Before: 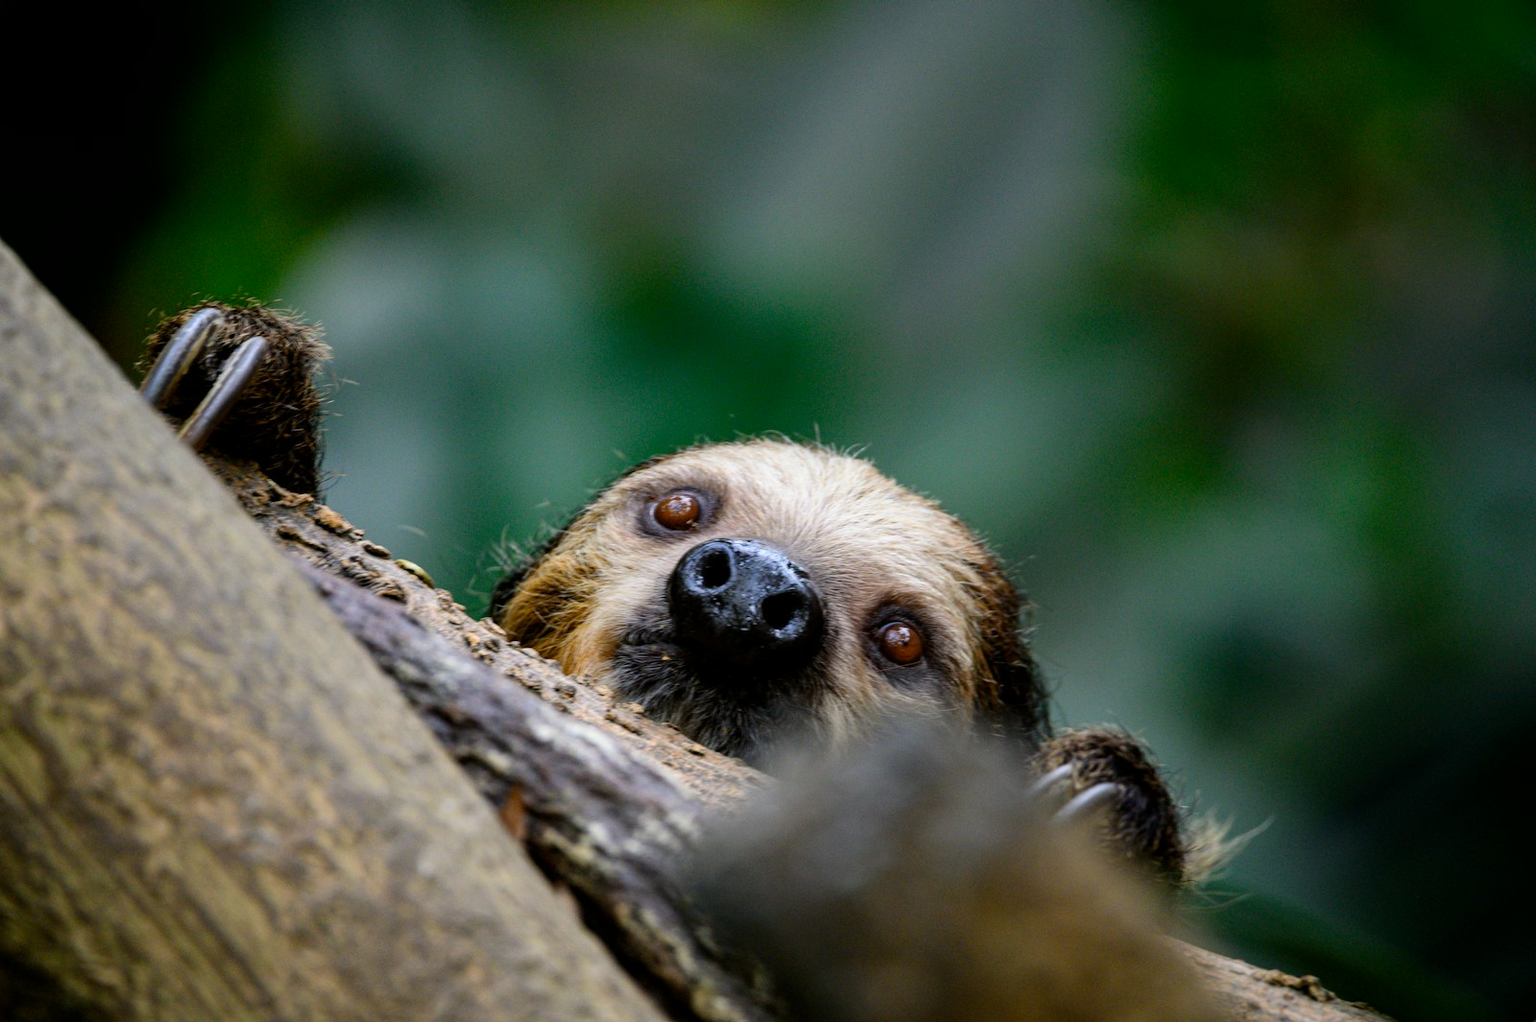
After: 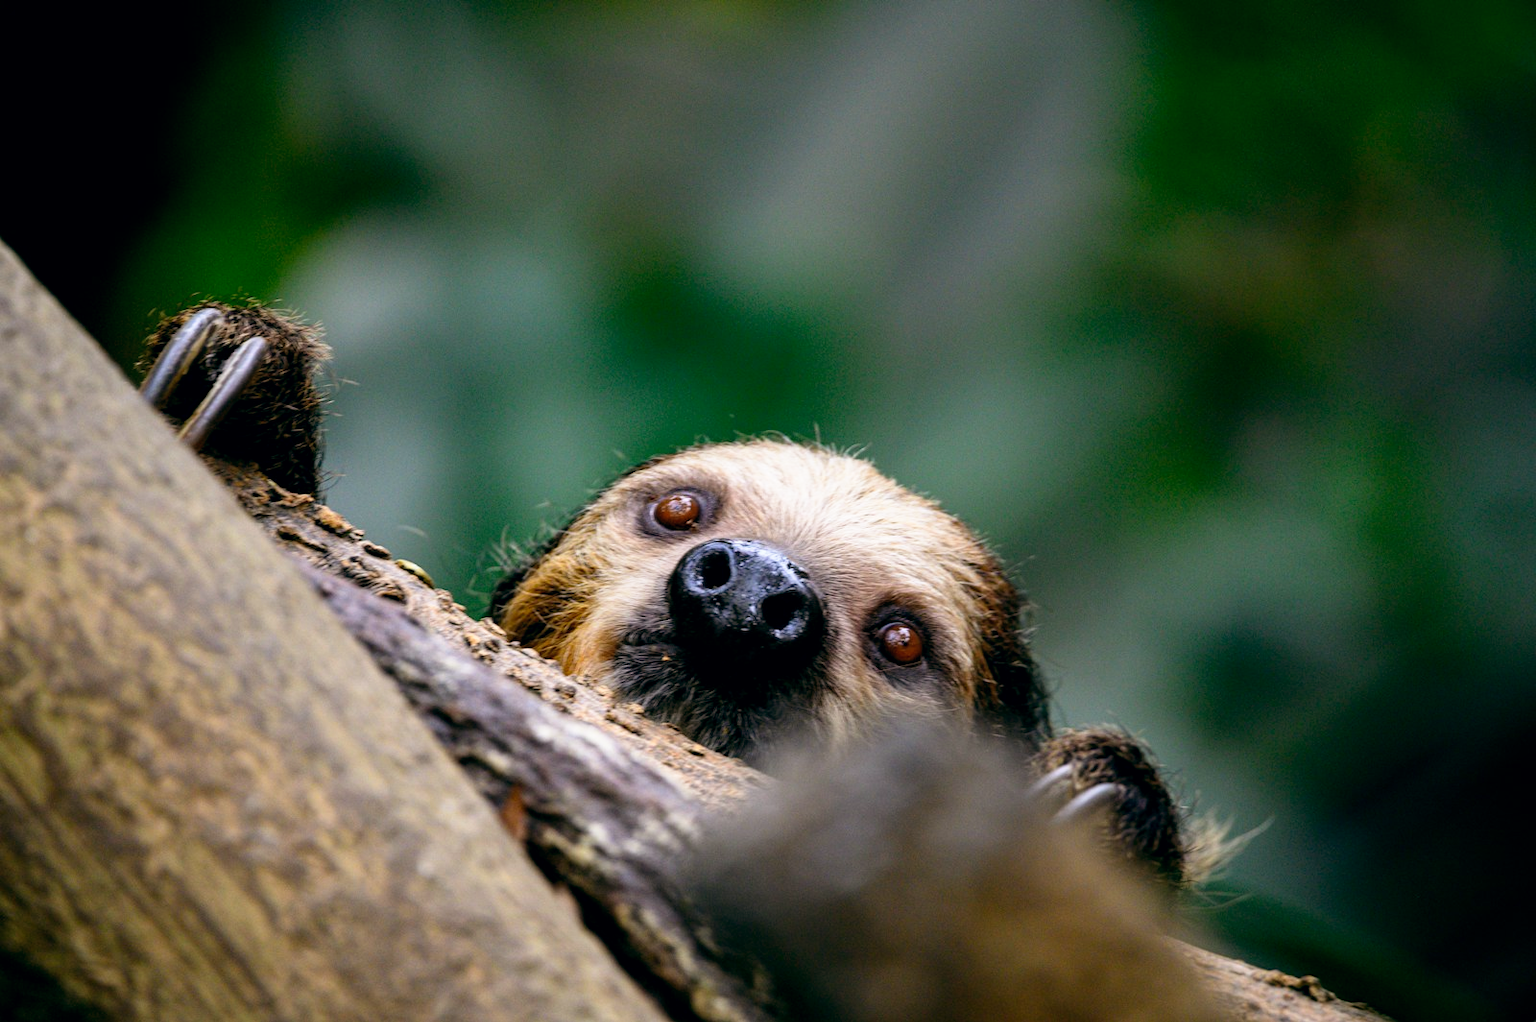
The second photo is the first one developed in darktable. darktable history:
tone curve: curves: ch0 [(0, 0) (0.003, 0.003) (0.011, 0.012) (0.025, 0.027) (0.044, 0.048) (0.069, 0.076) (0.1, 0.109) (0.136, 0.148) (0.177, 0.194) (0.224, 0.245) (0.277, 0.303) (0.335, 0.366) (0.399, 0.436) (0.468, 0.511) (0.543, 0.593) (0.623, 0.681) (0.709, 0.775) (0.801, 0.875) (0.898, 0.954) (1, 1)], preserve colors none
color balance: lift [0.998, 0.998, 1.001, 1.002], gamma [0.995, 1.025, 0.992, 0.975], gain [0.995, 1.02, 0.997, 0.98]
